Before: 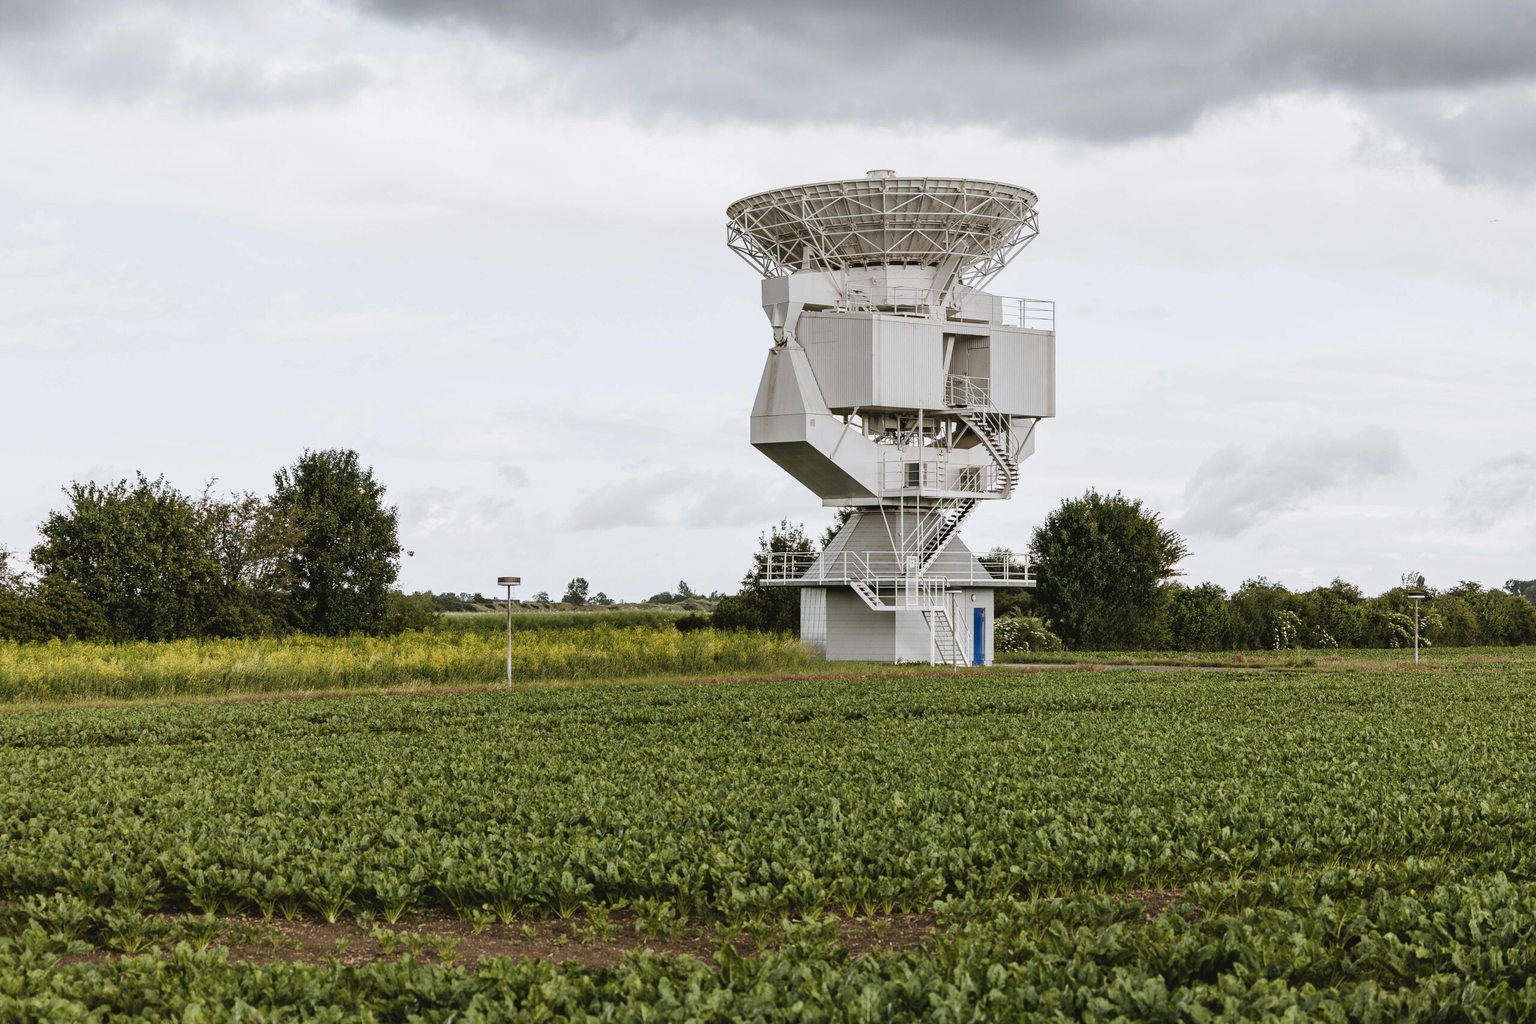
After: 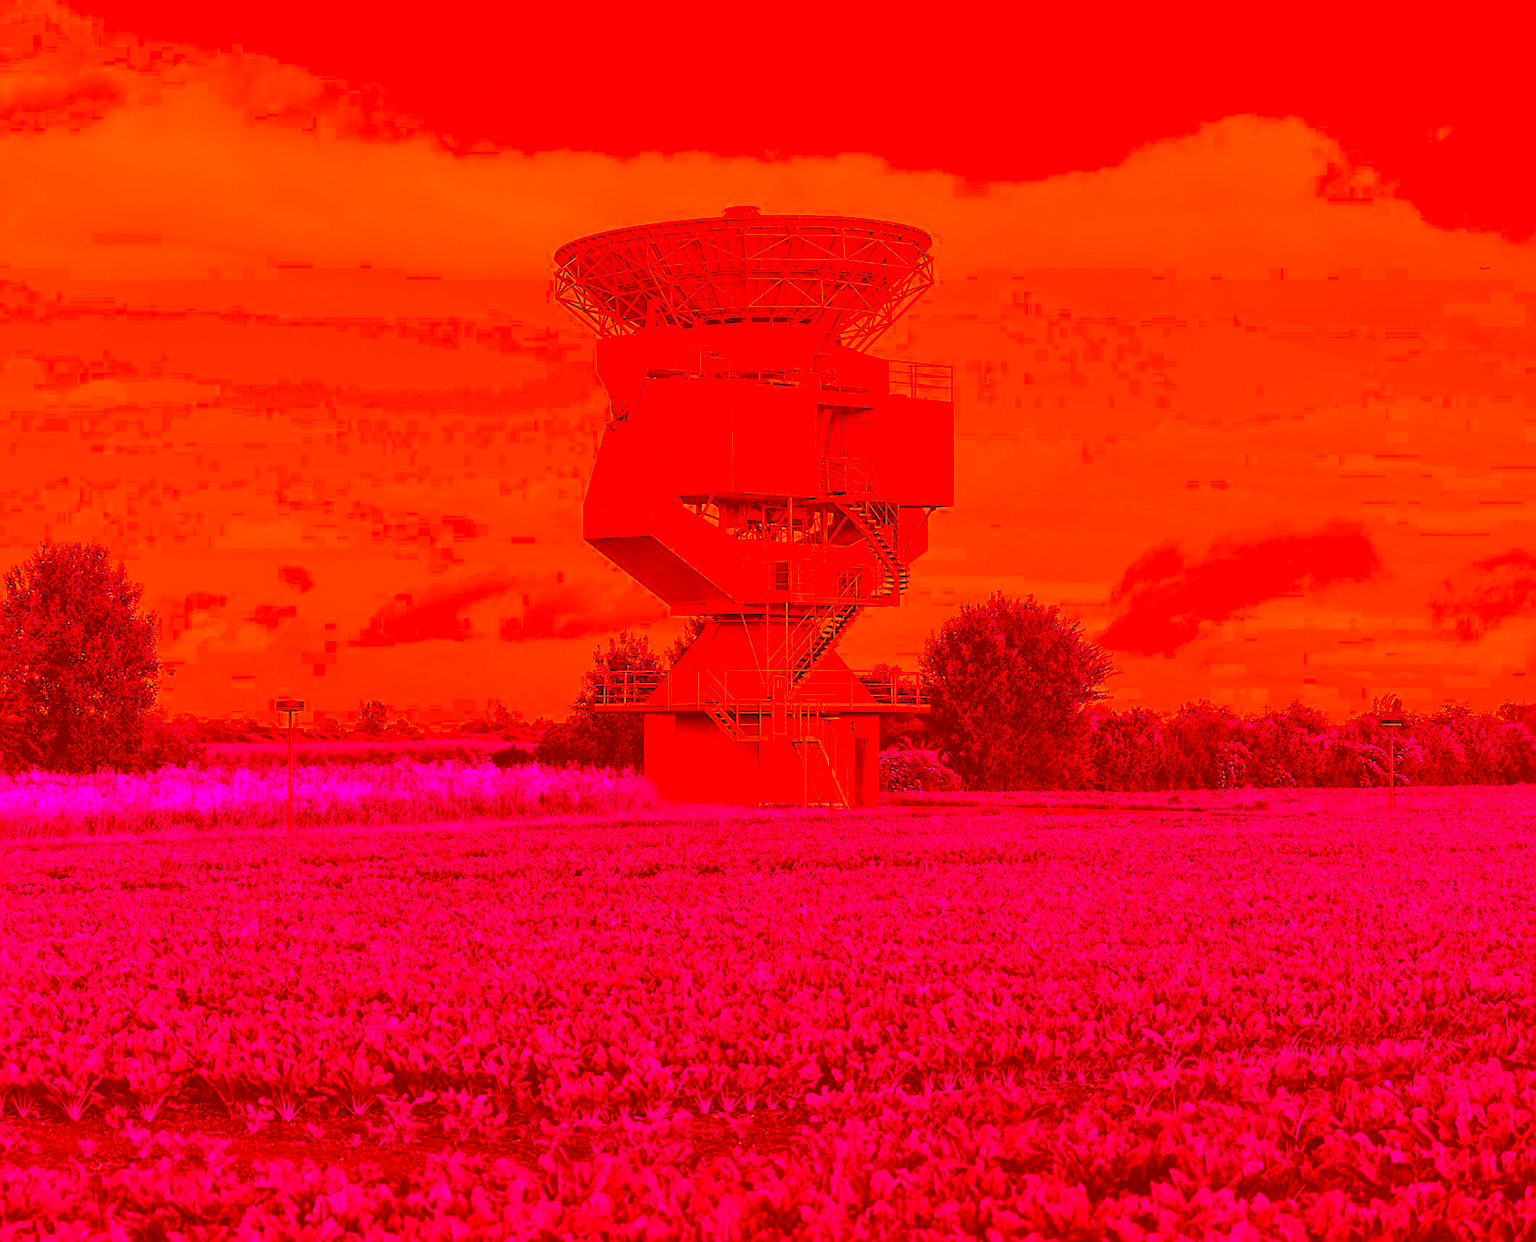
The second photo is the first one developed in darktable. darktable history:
crop: left 17.582%, bottom 0.031%
sharpen: on, module defaults
color correction: highlights a* -39.68, highlights b* -40, shadows a* -40, shadows b* -40, saturation -3
